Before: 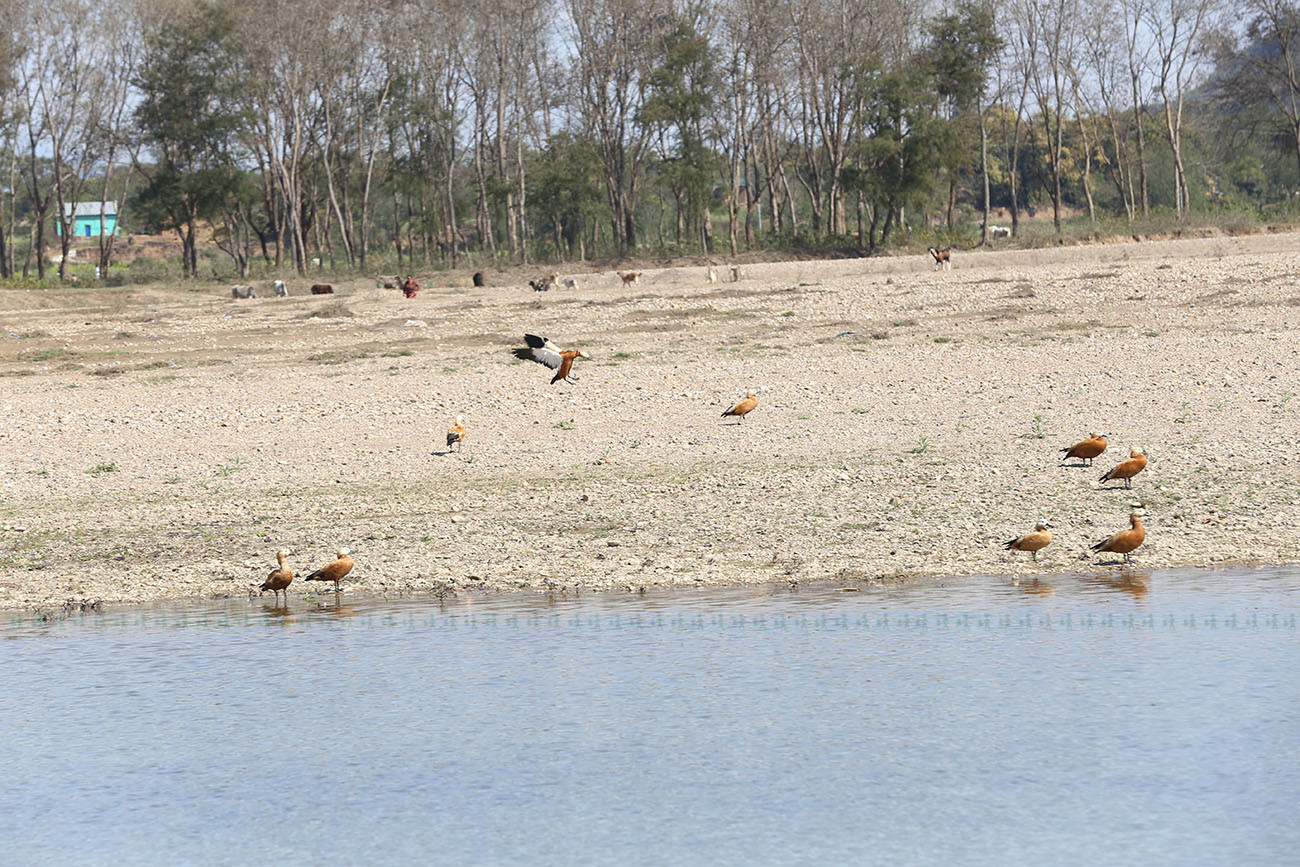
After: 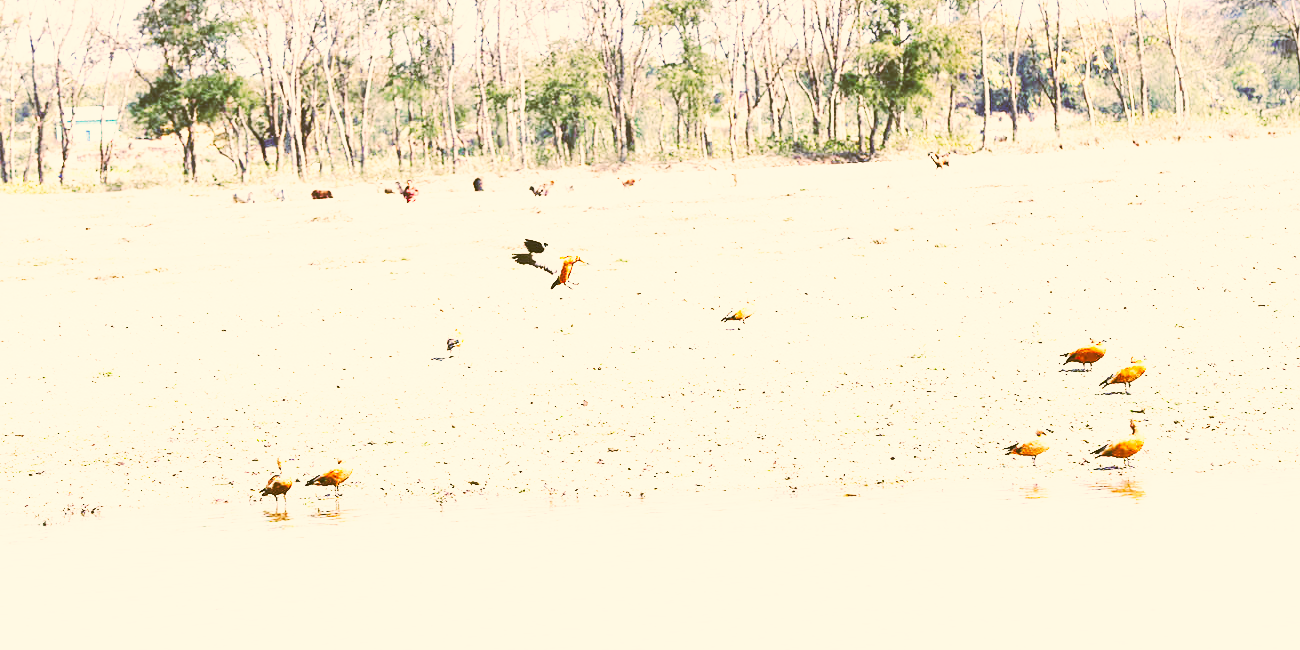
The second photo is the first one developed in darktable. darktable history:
white balance: red 0.924, blue 1.095
exposure: exposure 1.223 EV, compensate highlight preservation false
crop: top 11.038%, bottom 13.962%
base curve: curves: ch0 [(0, 0.015) (0.085, 0.116) (0.134, 0.298) (0.19, 0.545) (0.296, 0.764) (0.599, 0.982) (1, 1)], preserve colors none
color correction: highlights a* 8.98, highlights b* 15.09, shadows a* -0.49, shadows b* 26.52
